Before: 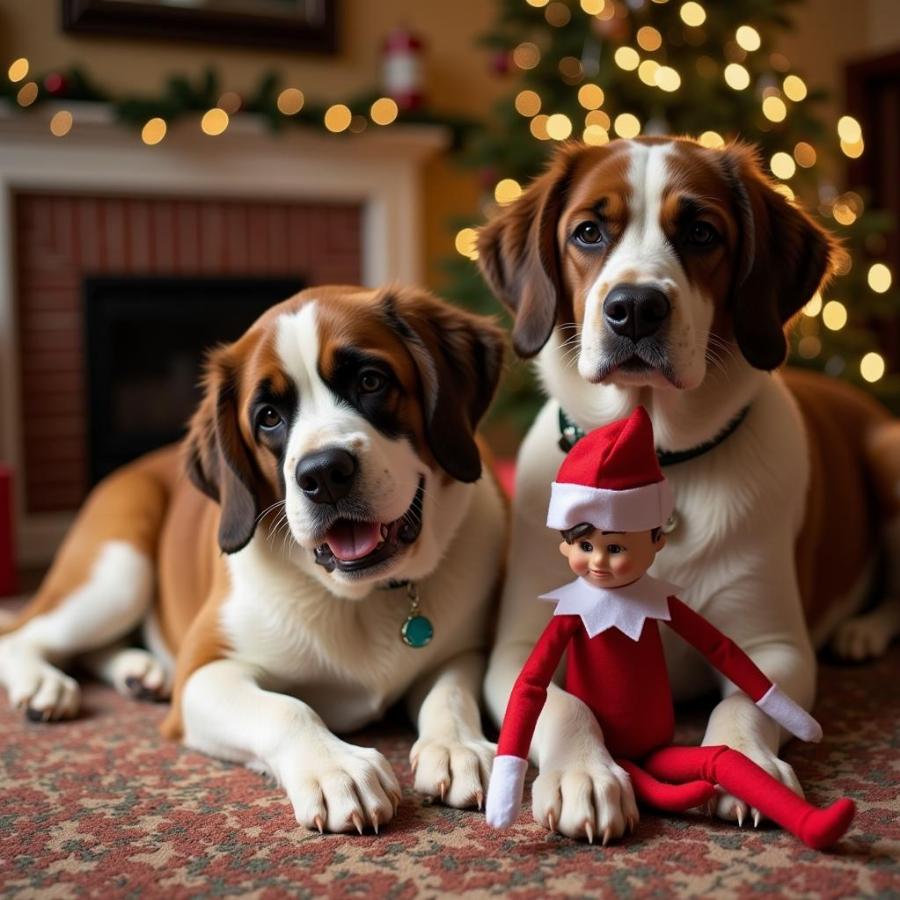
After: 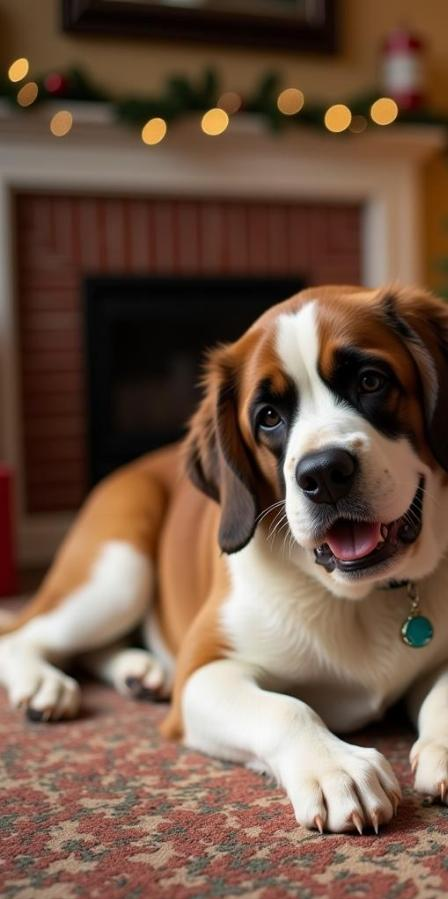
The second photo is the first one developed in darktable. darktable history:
crop and rotate: left 0.049%, top 0%, right 50.076%
